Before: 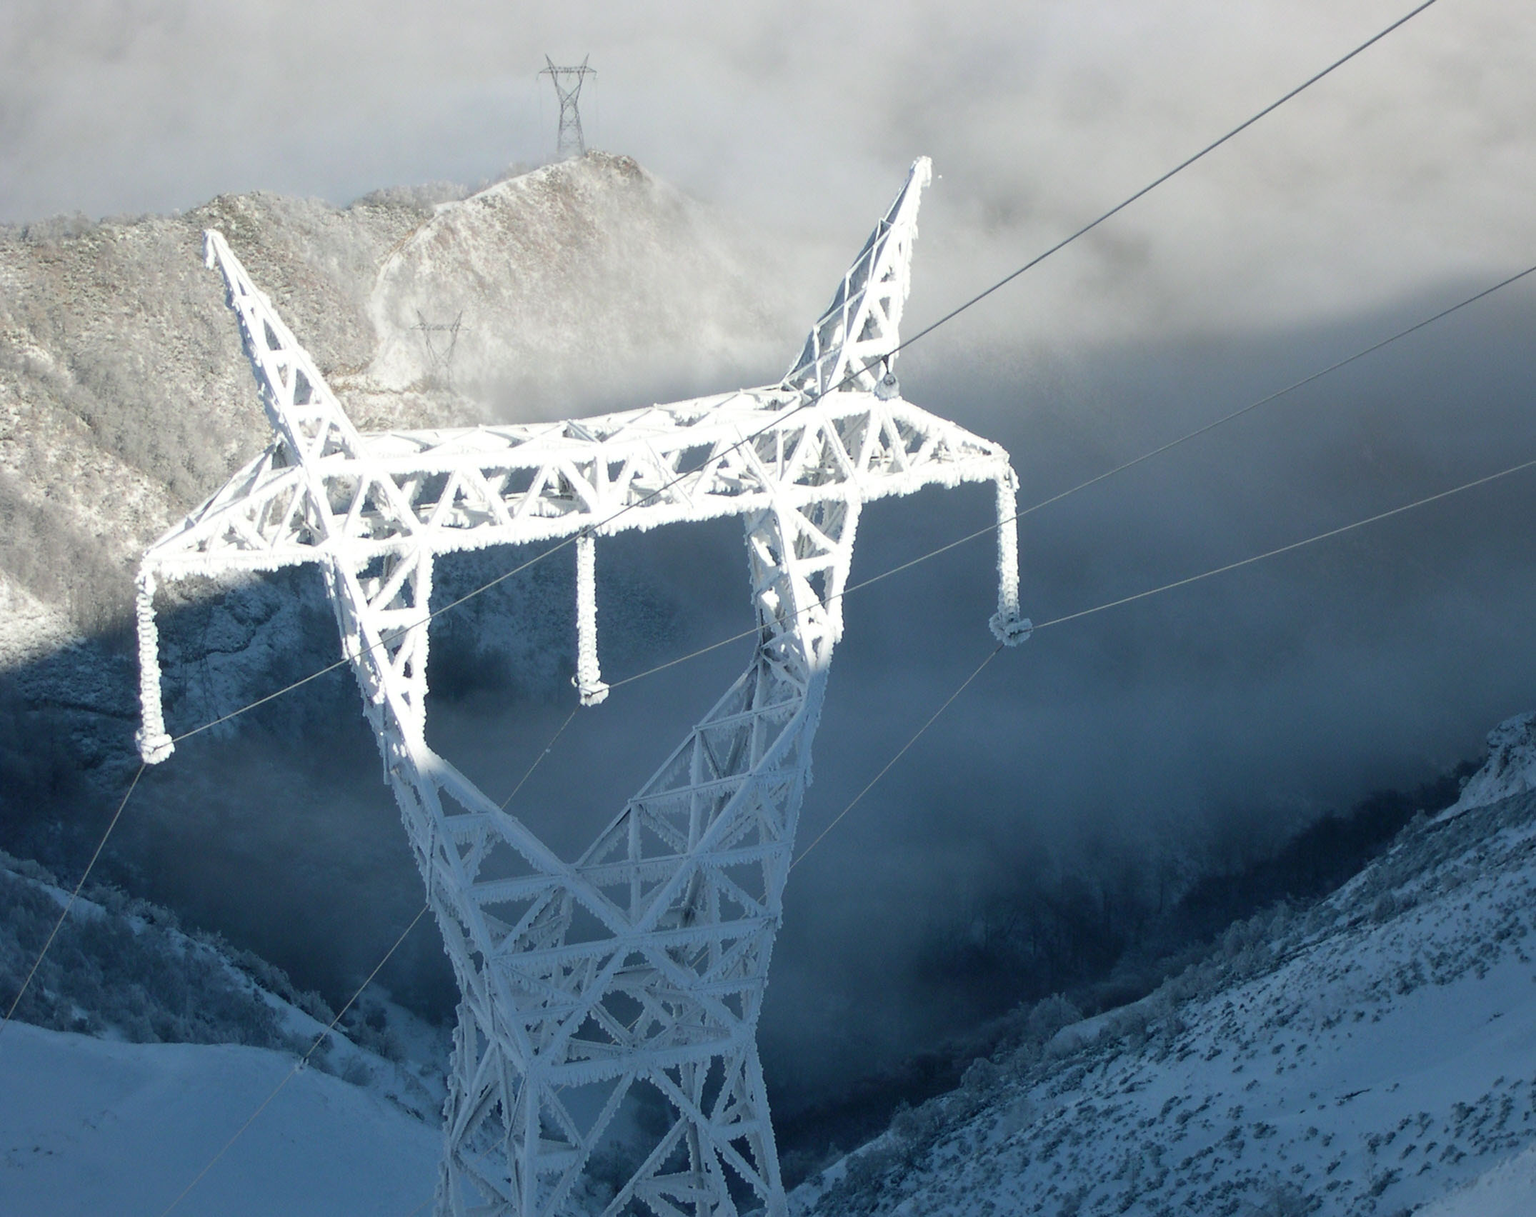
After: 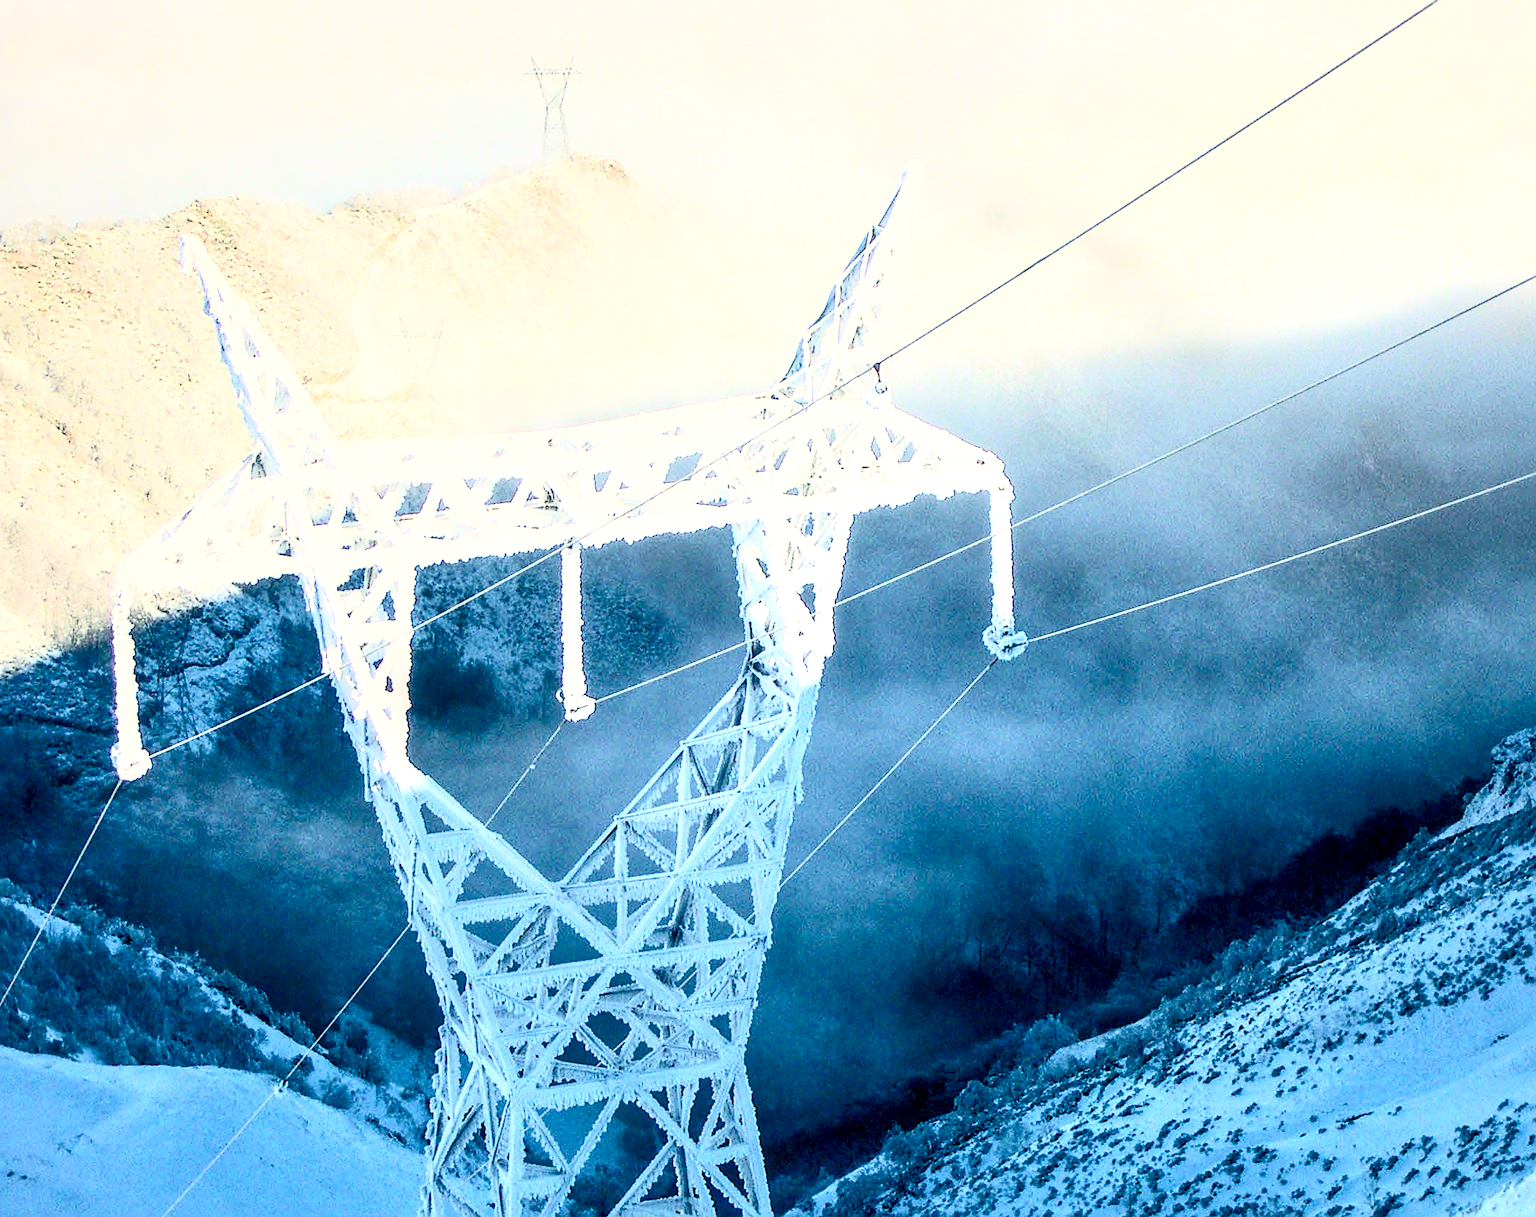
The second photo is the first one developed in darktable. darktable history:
crop: left 1.743%, right 0.268%, bottom 2.011%
sharpen: on, module defaults
exposure: black level correction 0, exposure 0.95 EV, compensate exposure bias true, compensate highlight preservation false
local contrast: detail 150%
filmic rgb: black relative exposure -5 EV, hardness 2.88, contrast 1.3, highlights saturation mix -10%
shadows and highlights: on, module defaults
color balance rgb: shadows lift › chroma 3%, shadows lift › hue 240.84°, highlights gain › chroma 3%, highlights gain › hue 73.2°, global offset › luminance -0.5%, perceptual saturation grading › global saturation 20%, perceptual saturation grading › highlights -25%, perceptual saturation grading › shadows 50%, global vibrance 25.26%
contrast brightness saturation: contrast 0.62, brightness 0.34, saturation 0.14
